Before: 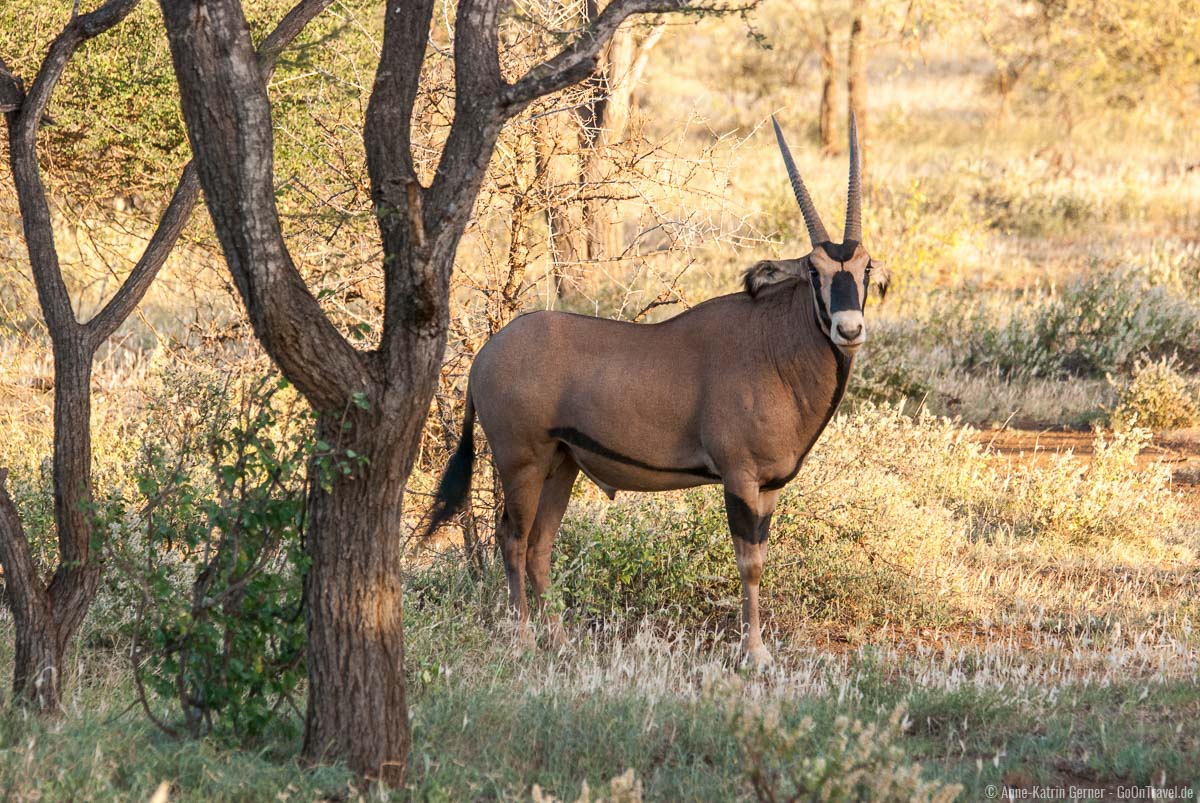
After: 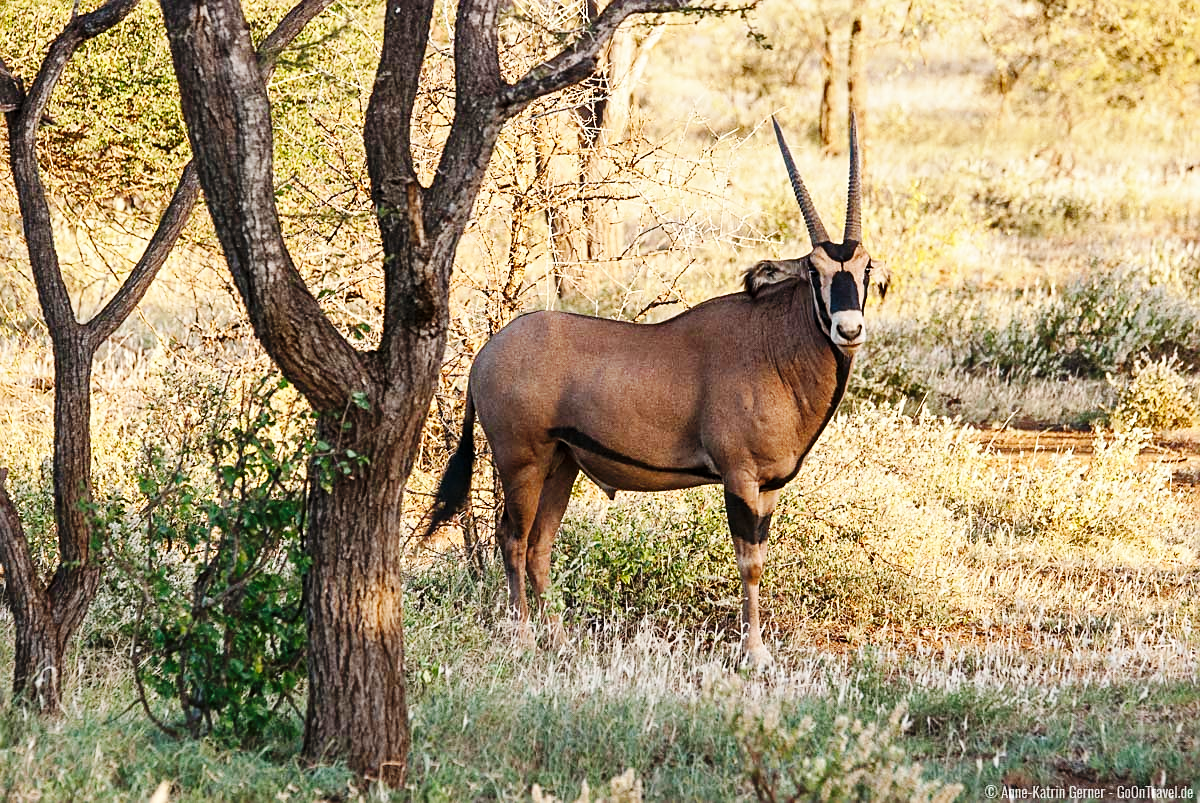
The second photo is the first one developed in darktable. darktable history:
sharpen: on, module defaults
base curve: curves: ch0 [(0, 0) (0.036, 0.025) (0.121, 0.166) (0.206, 0.329) (0.605, 0.79) (1, 1)], preserve colors none
shadows and highlights: shadows 47.47, highlights -42.77, highlights color adjustment 49%, soften with gaussian
